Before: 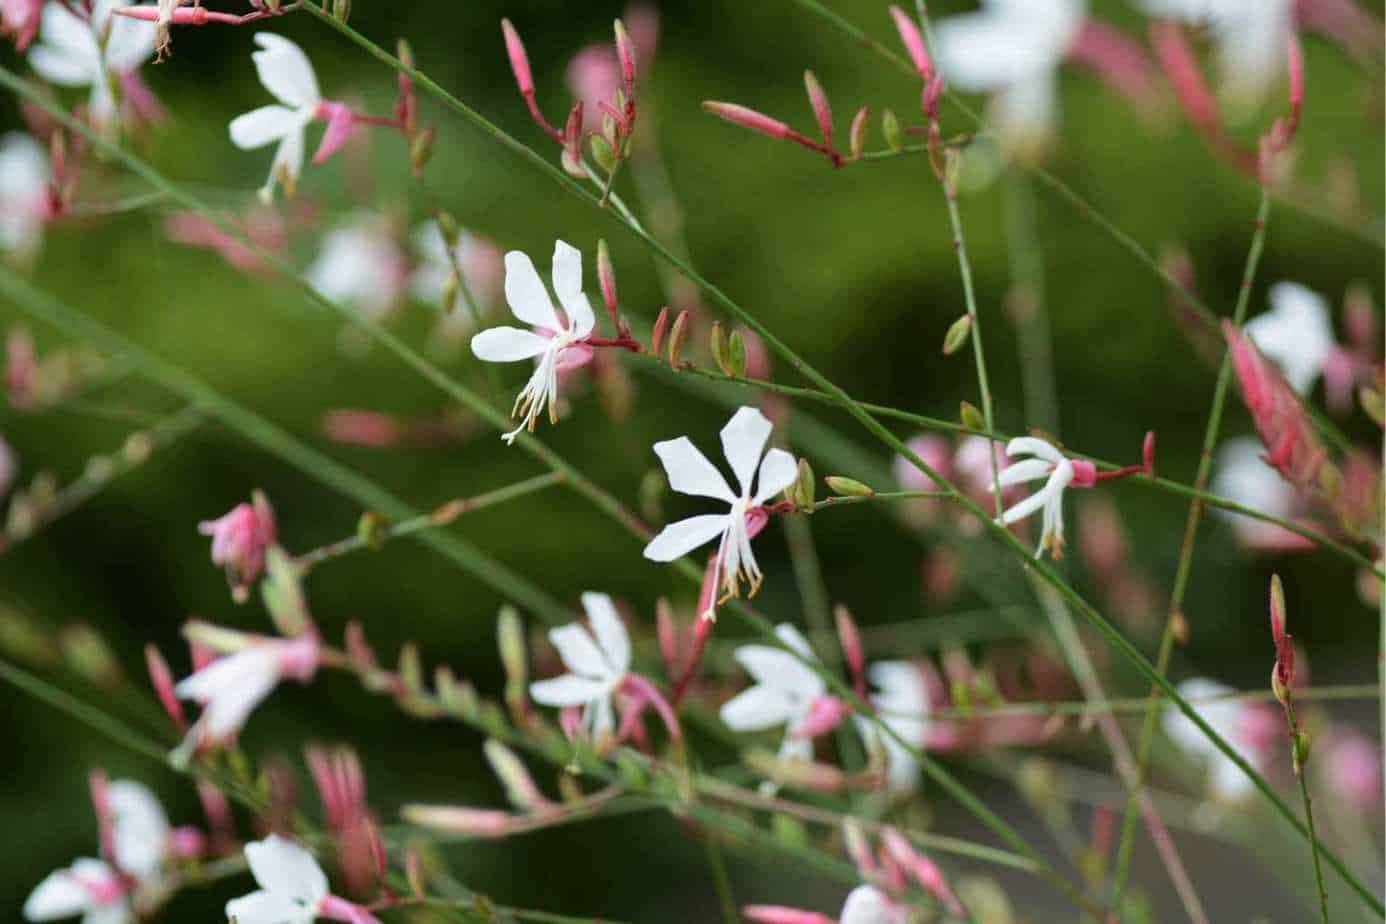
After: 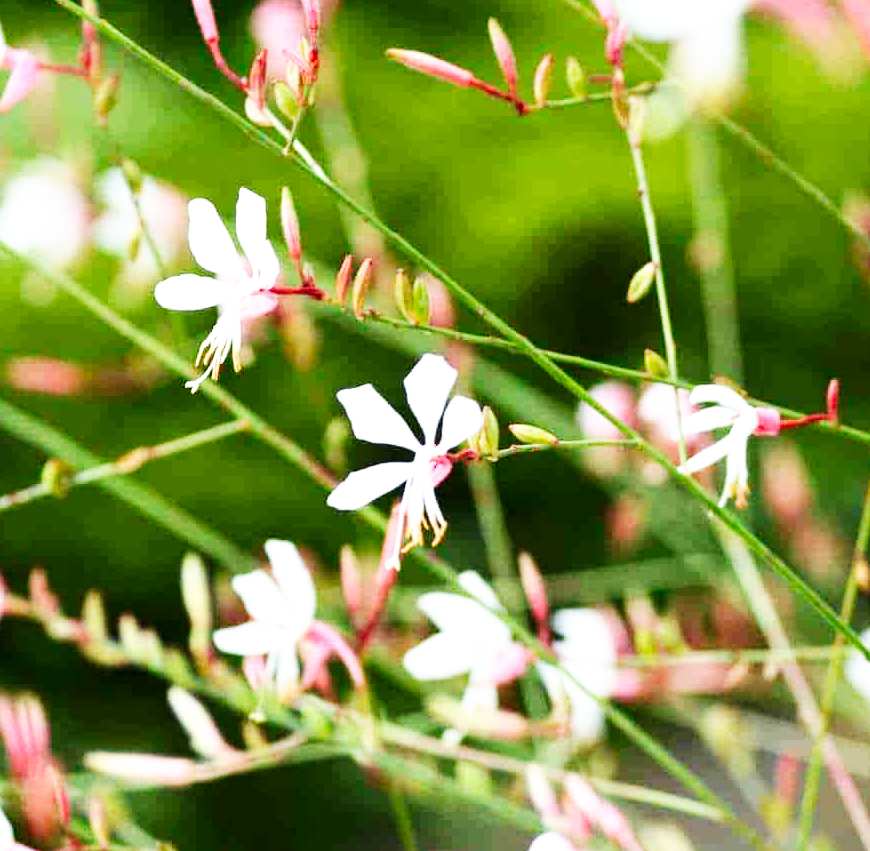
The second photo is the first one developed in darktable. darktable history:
base curve: curves: ch0 [(0, 0) (0.007, 0.004) (0.027, 0.03) (0.046, 0.07) (0.207, 0.54) (0.442, 0.872) (0.673, 0.972) (1, 1)], preserve colors none
crop and rotate: left 22.818%, top 5.646%, right 14.409%, bottom 2.252%
exposure: black level correction 0.001, exposure 0.5 EV, compensate highlight preservation false
